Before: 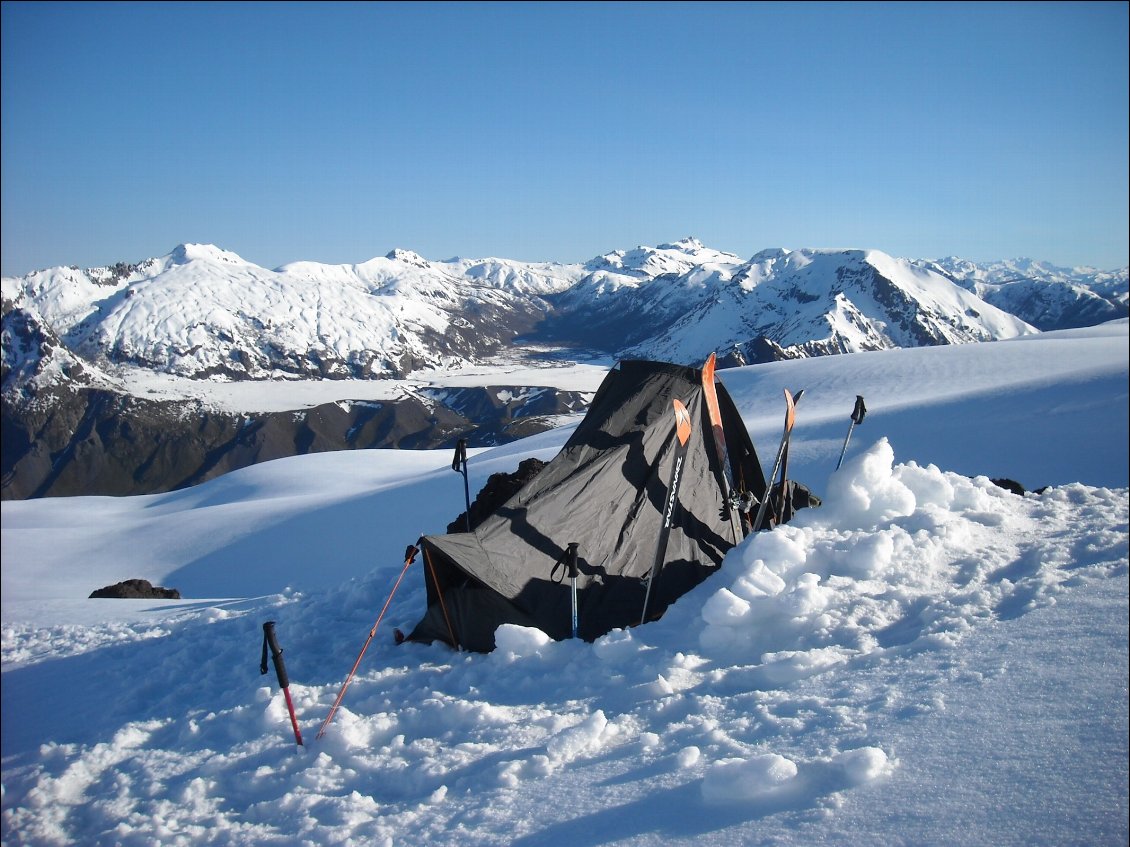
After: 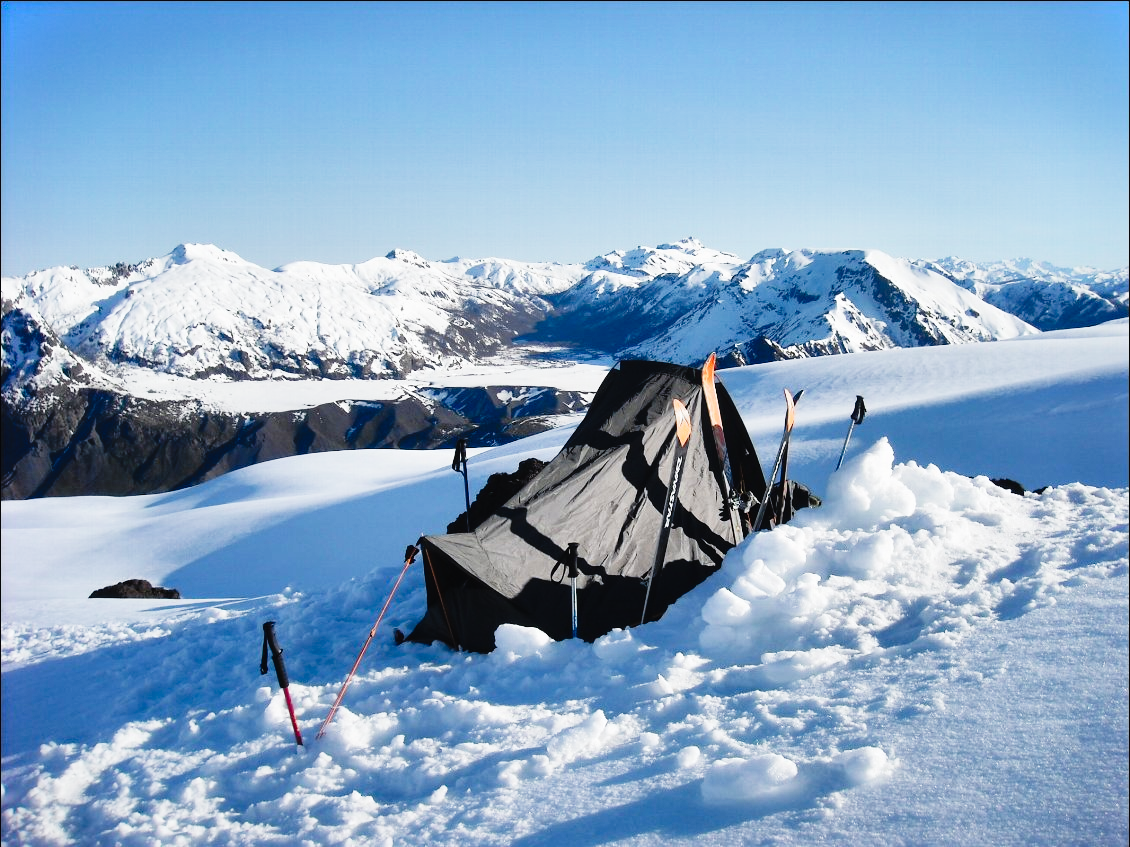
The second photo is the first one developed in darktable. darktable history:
shadows and highlights: low approximation 0.01, soften with gaussian
tone curve: curves: ch0 [(0, 0.014) (0.17, 0.099) (0.398, 0.423) (0.728, 0.808) (0.877, 0.91) (0.99, 0.955)]; ch1 [(0, 0) (0.377, 0.325) (0.493, 0.491) (0.505, 0.504) (0.515, 0.515) (0.554, 0.575) (0.623, 0.643) (0.701, 0.718) (1, 1)]; ch2 [(0, 0) (0.423, 0.453) (0.481, 0.485) (0.501, 0.501) (0.531, 0.527) (0.586, 0.597) (0.663, 0.706) (0.717, 0.753) (1, 0.991)], preserve colors none
tone equalizer: -8 EV -0.424 EV, -7 EV -0.393 EV, -6 EV -0.31 EV, -5 EV -0.244 EV, -3 EV 0.256 EV, -2 EV 0.312 EV, -1 EV 0.413 EV, +0 EV 0.41 EV
